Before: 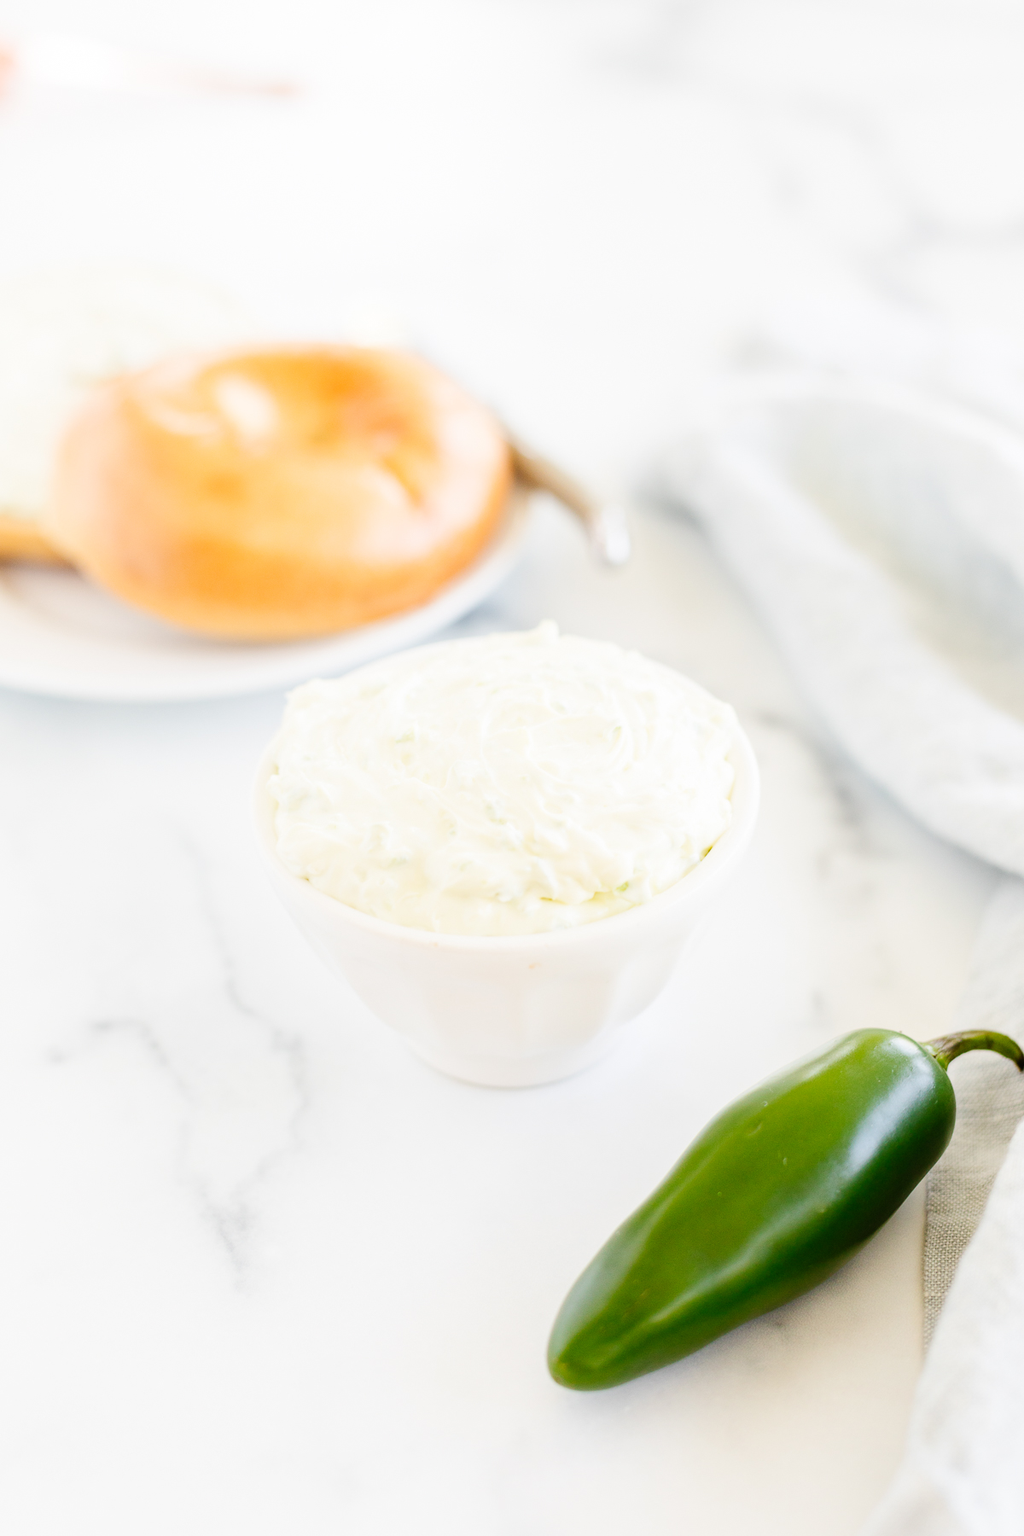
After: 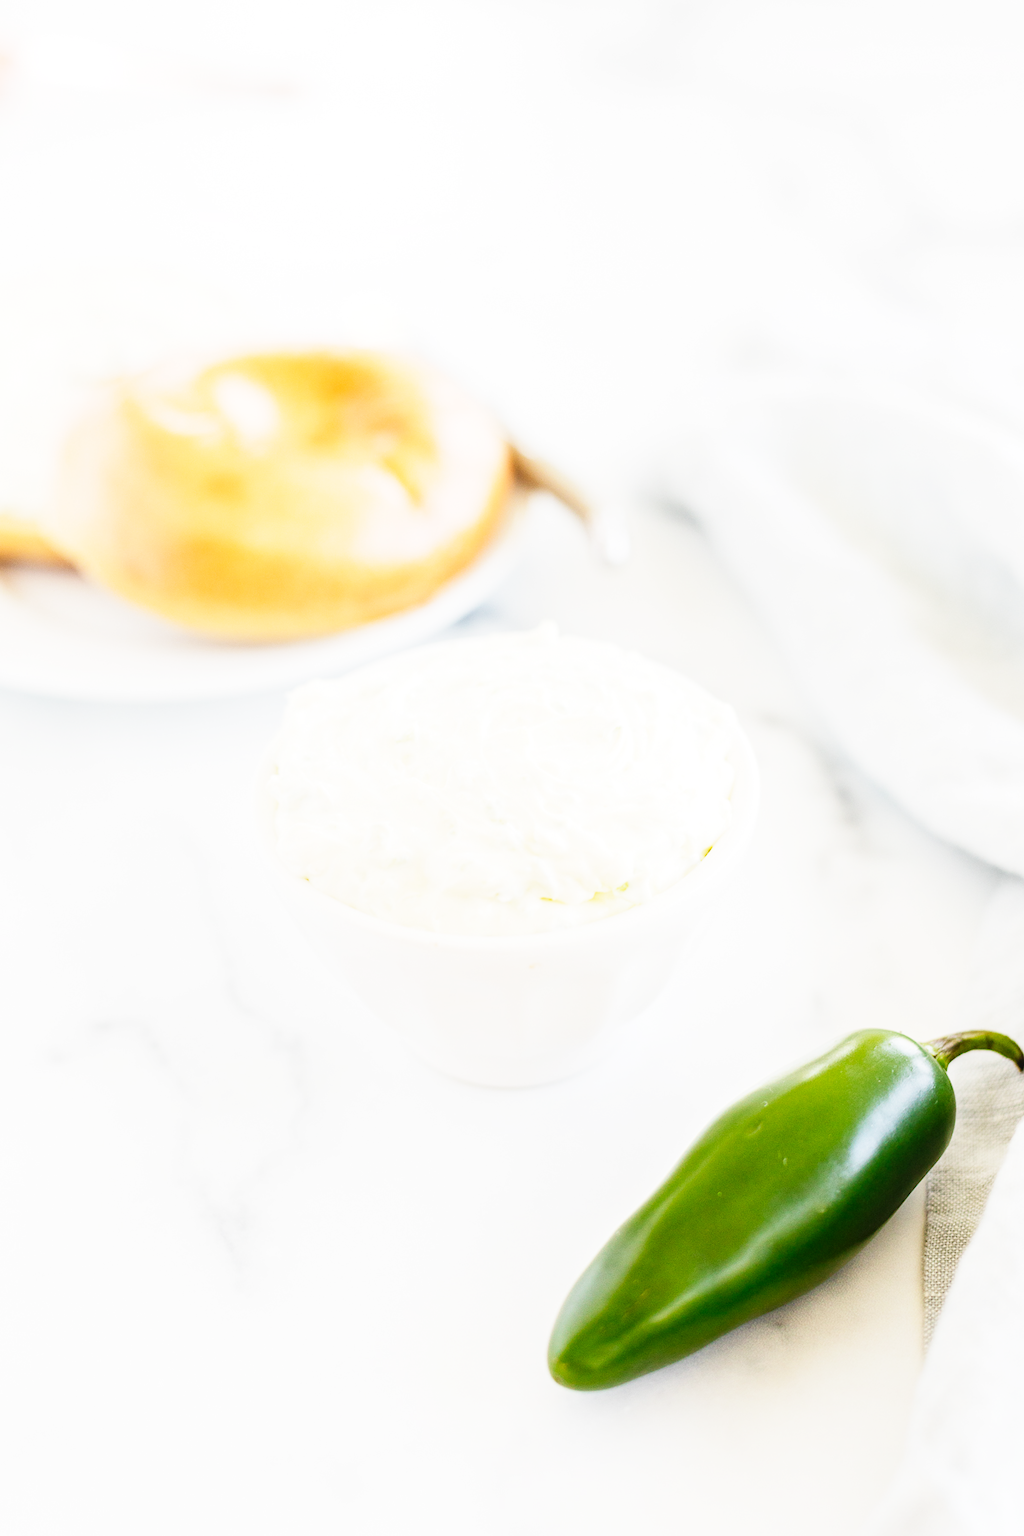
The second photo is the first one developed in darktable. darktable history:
base curve: curves: ch0 [(0, 0) (0.579, 0.807) (1, 1)], preserve colors none
local contrast: on, module defaults
